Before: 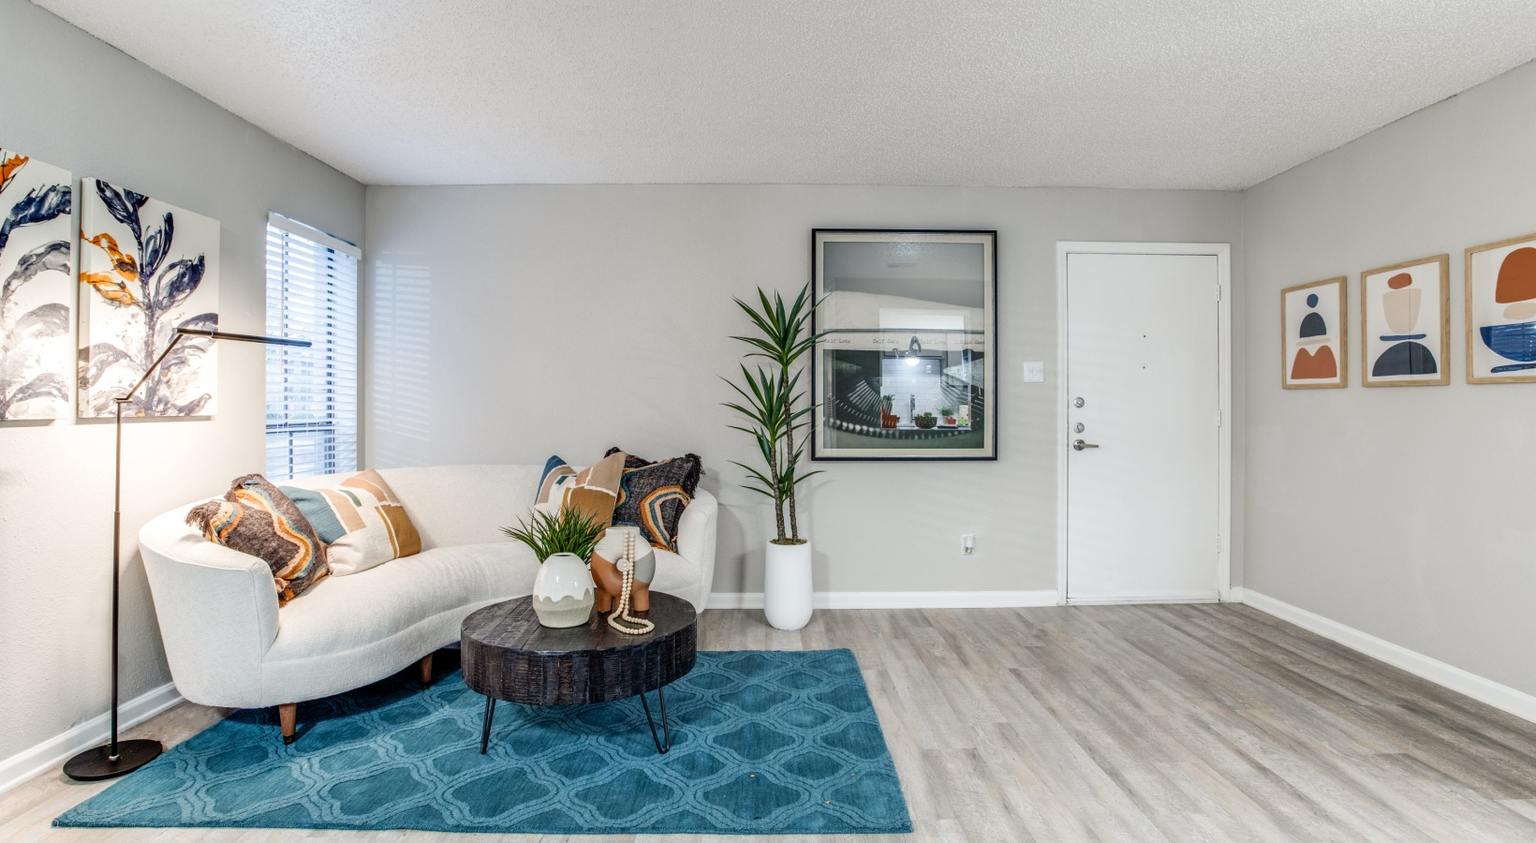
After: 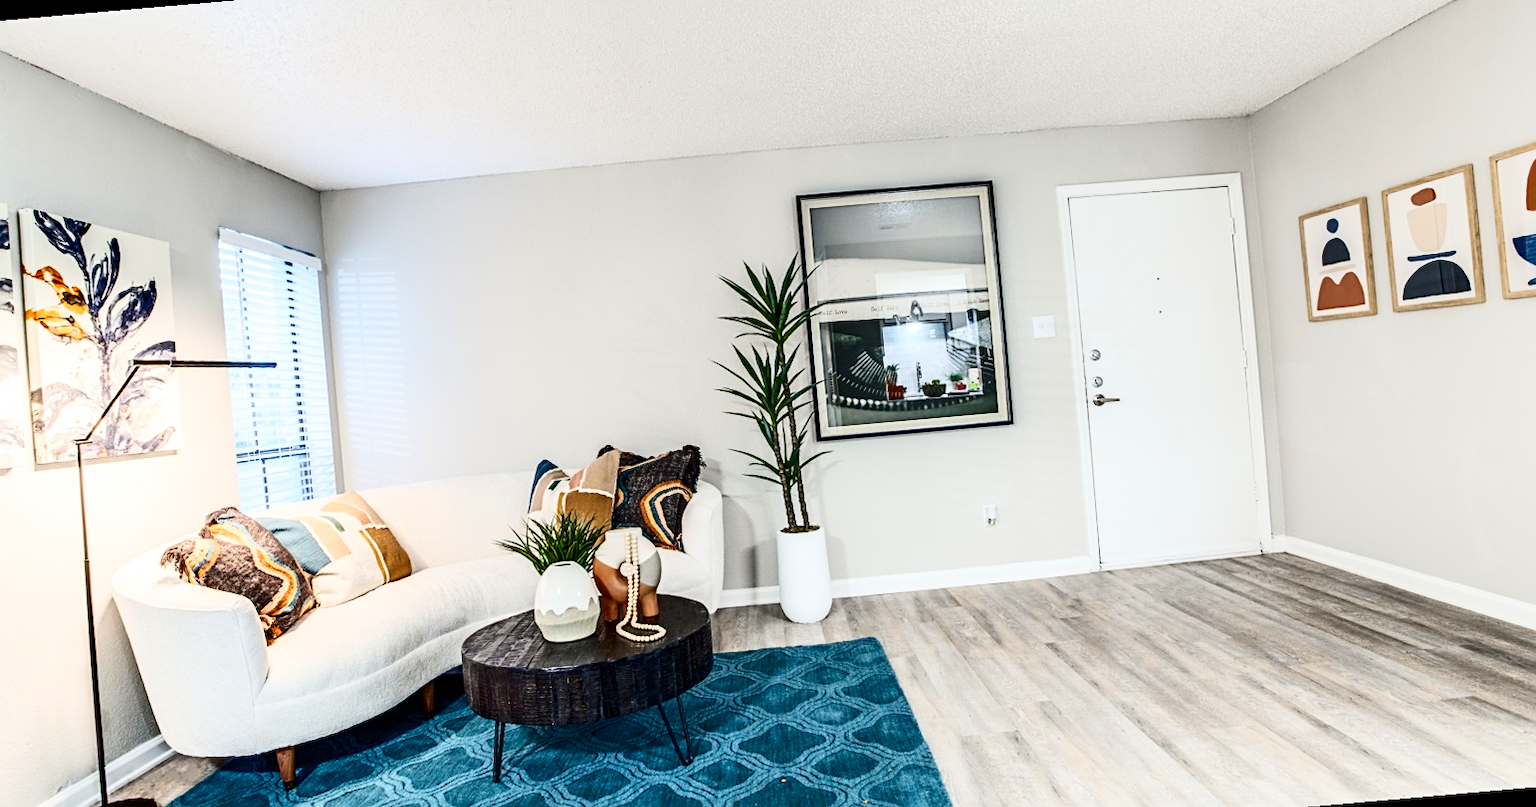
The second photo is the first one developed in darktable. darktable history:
contrast brightness saturation: contrast 0.4, brightness 0.05, saturation 0.25
sharpen: radius 2.529, amount 0.323
rotate and perspective: rotation -5°, crop left 0.05, crop right 0.952, crop top 0.11, crop bottom 0.89
